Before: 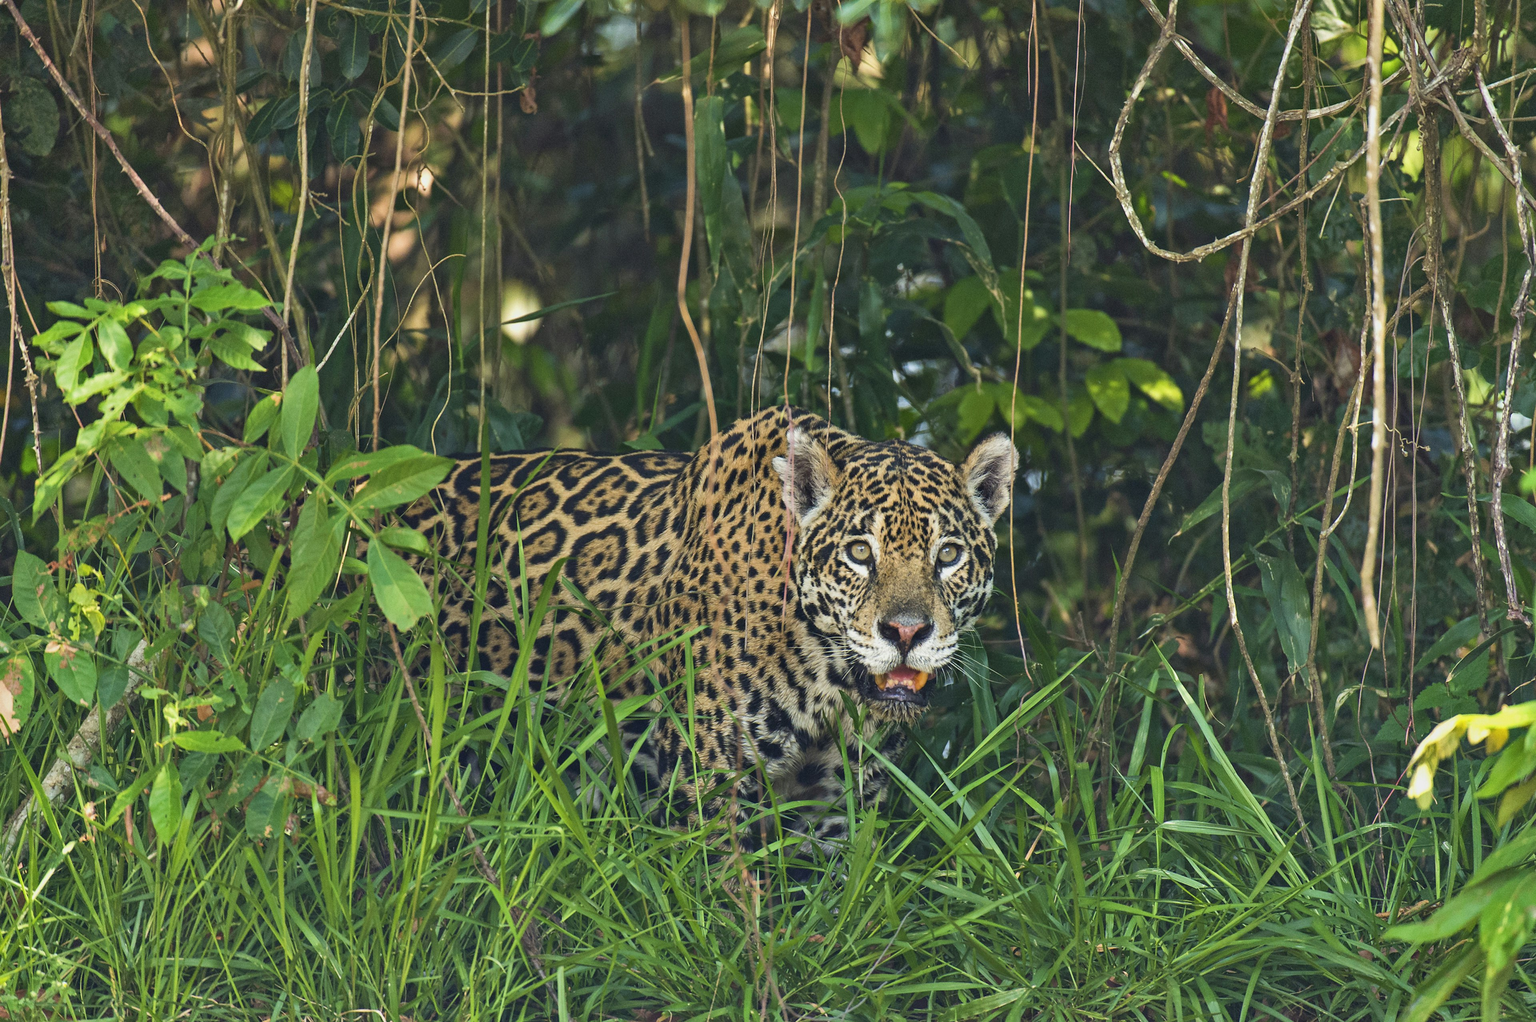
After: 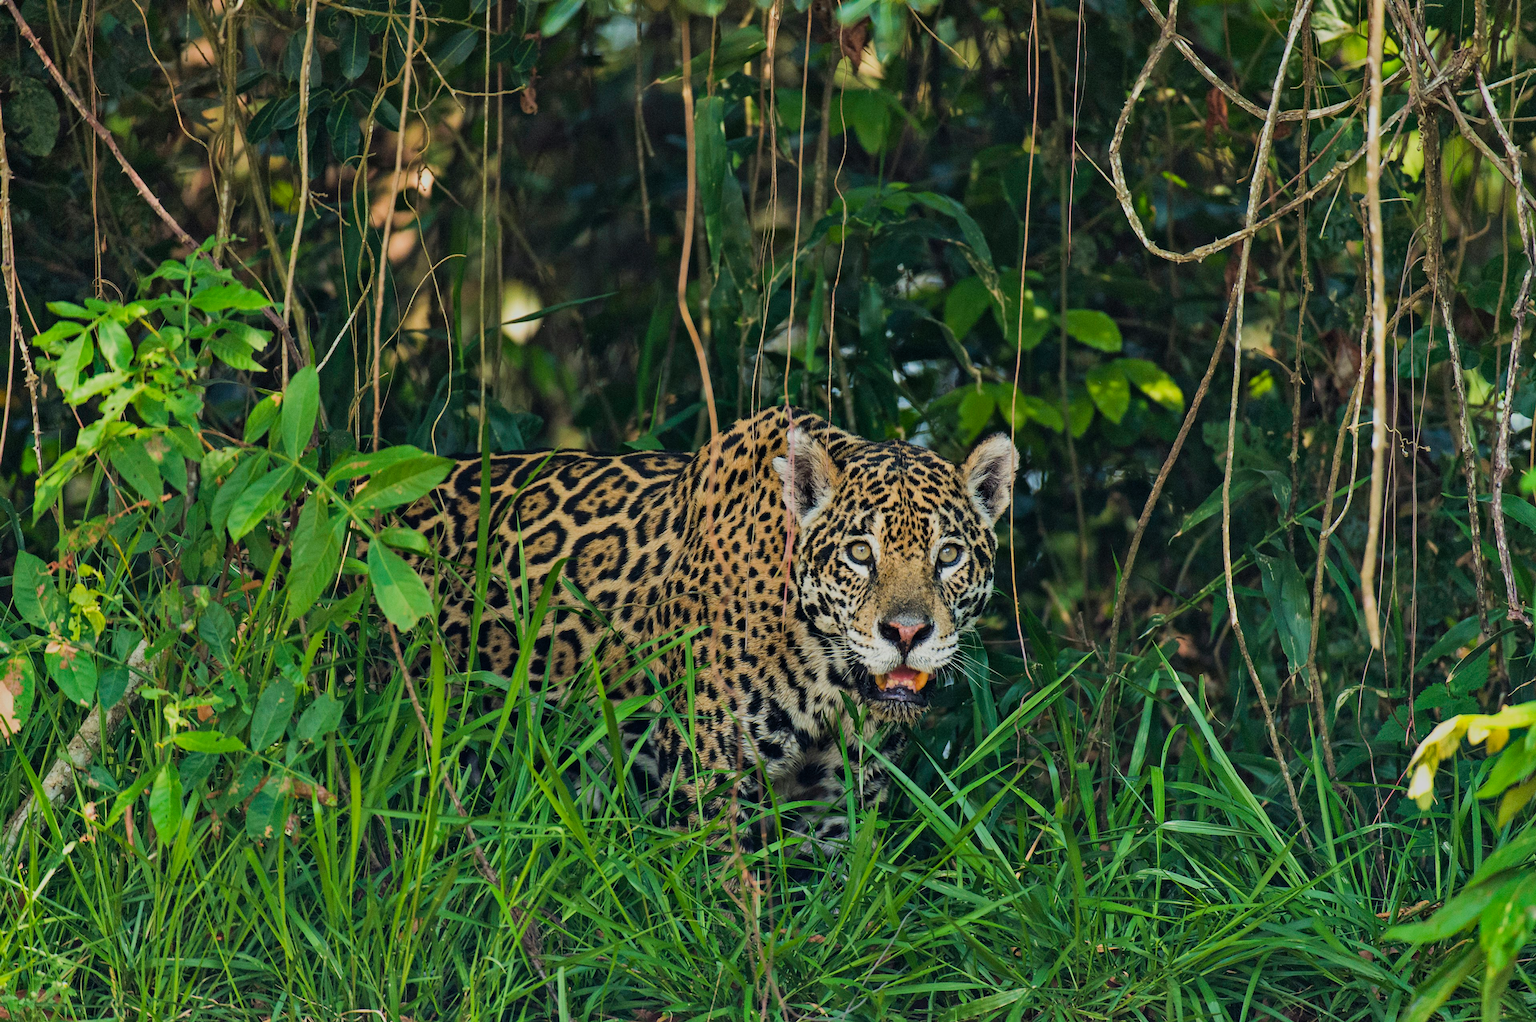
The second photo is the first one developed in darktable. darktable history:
color balance rgb: power › luminance -9.184%, perceptual saturation grading › global saturation 0.44%, global vibrance 25.331%
filmic rgb: black relative exposure -8.01 EV, white relative exposure 4.05 EV, hardness 4.15, iterations of high-quality reconstruction 0
